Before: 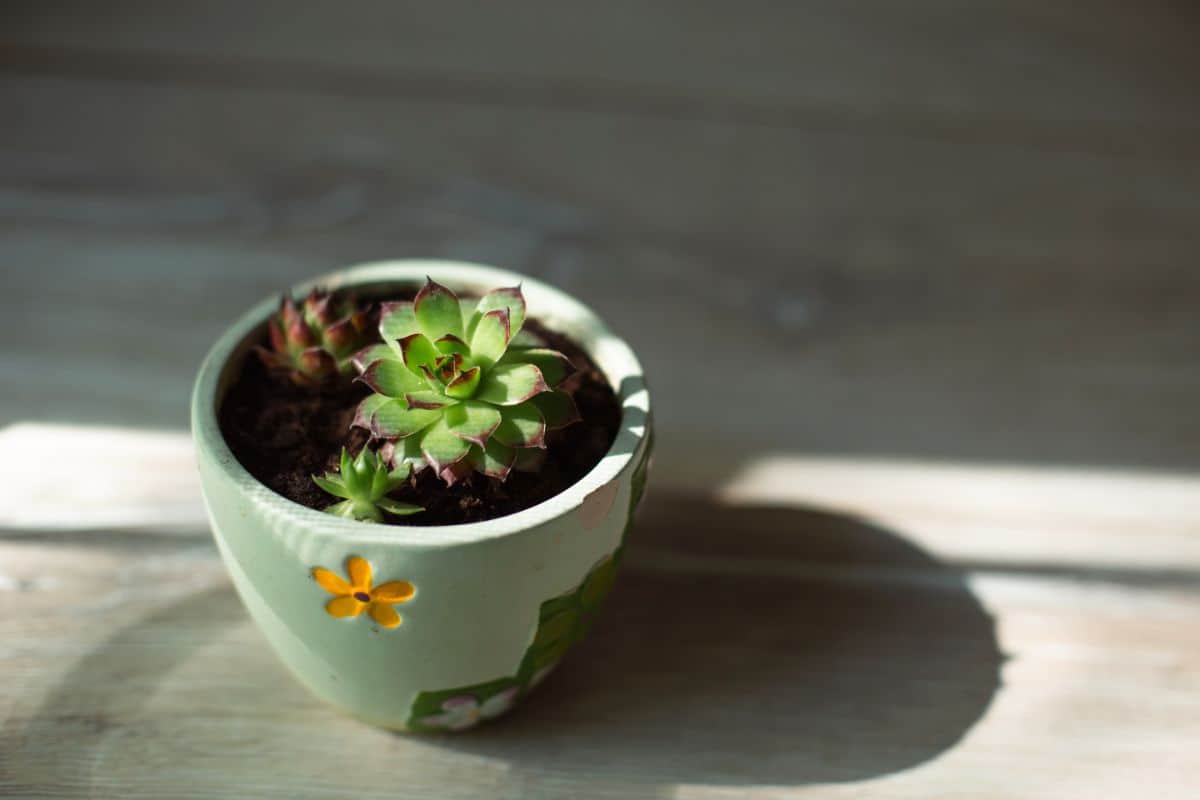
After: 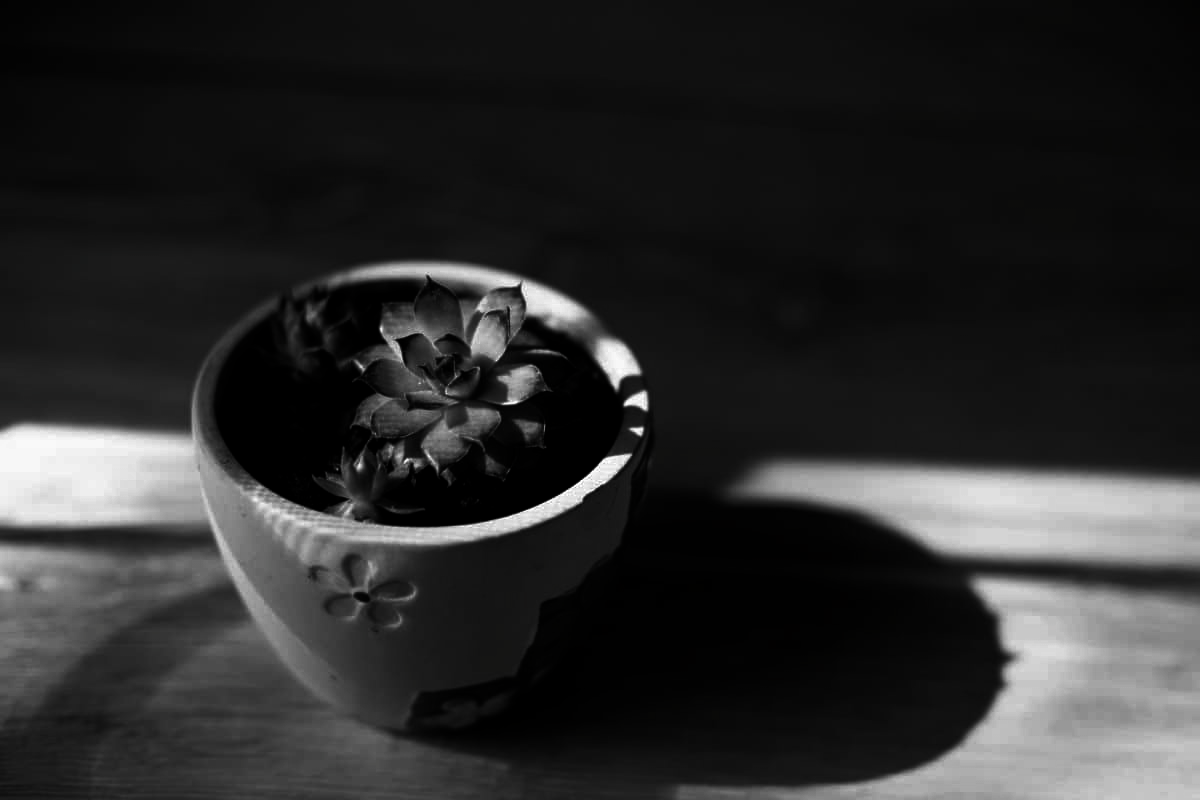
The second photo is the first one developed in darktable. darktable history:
contrast brightness saturation: contrast 0.016, brightness -0.981, saturation -0.999
